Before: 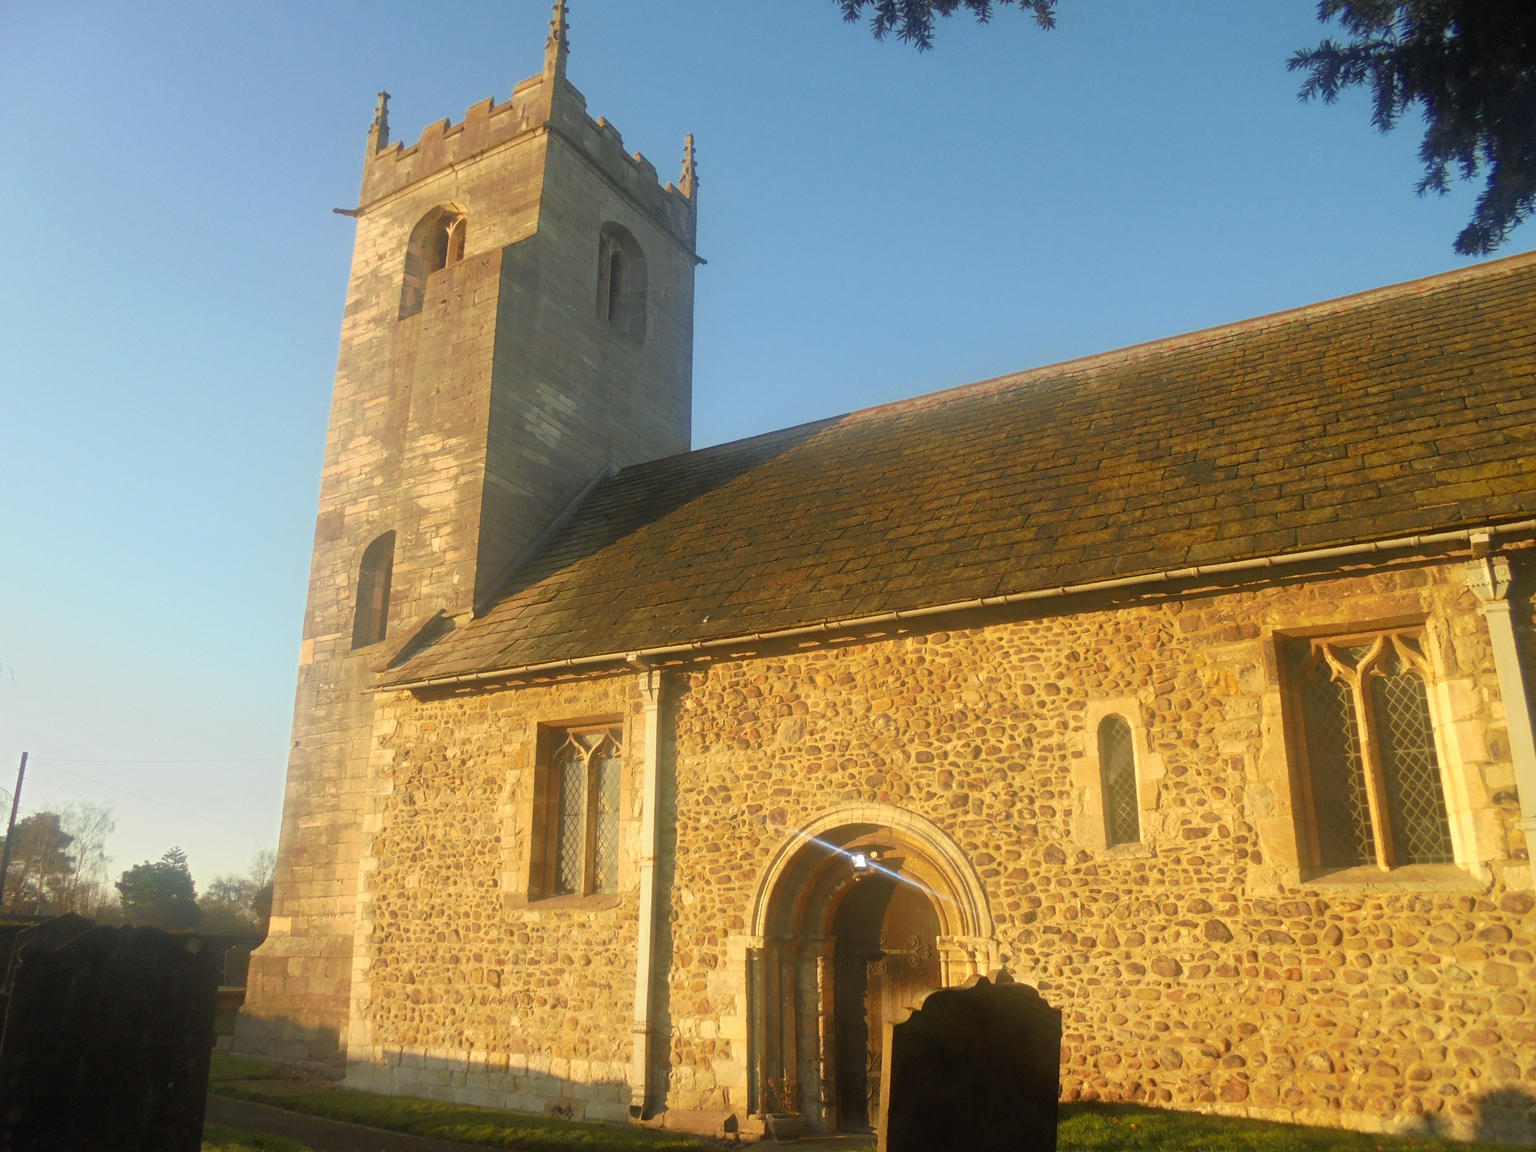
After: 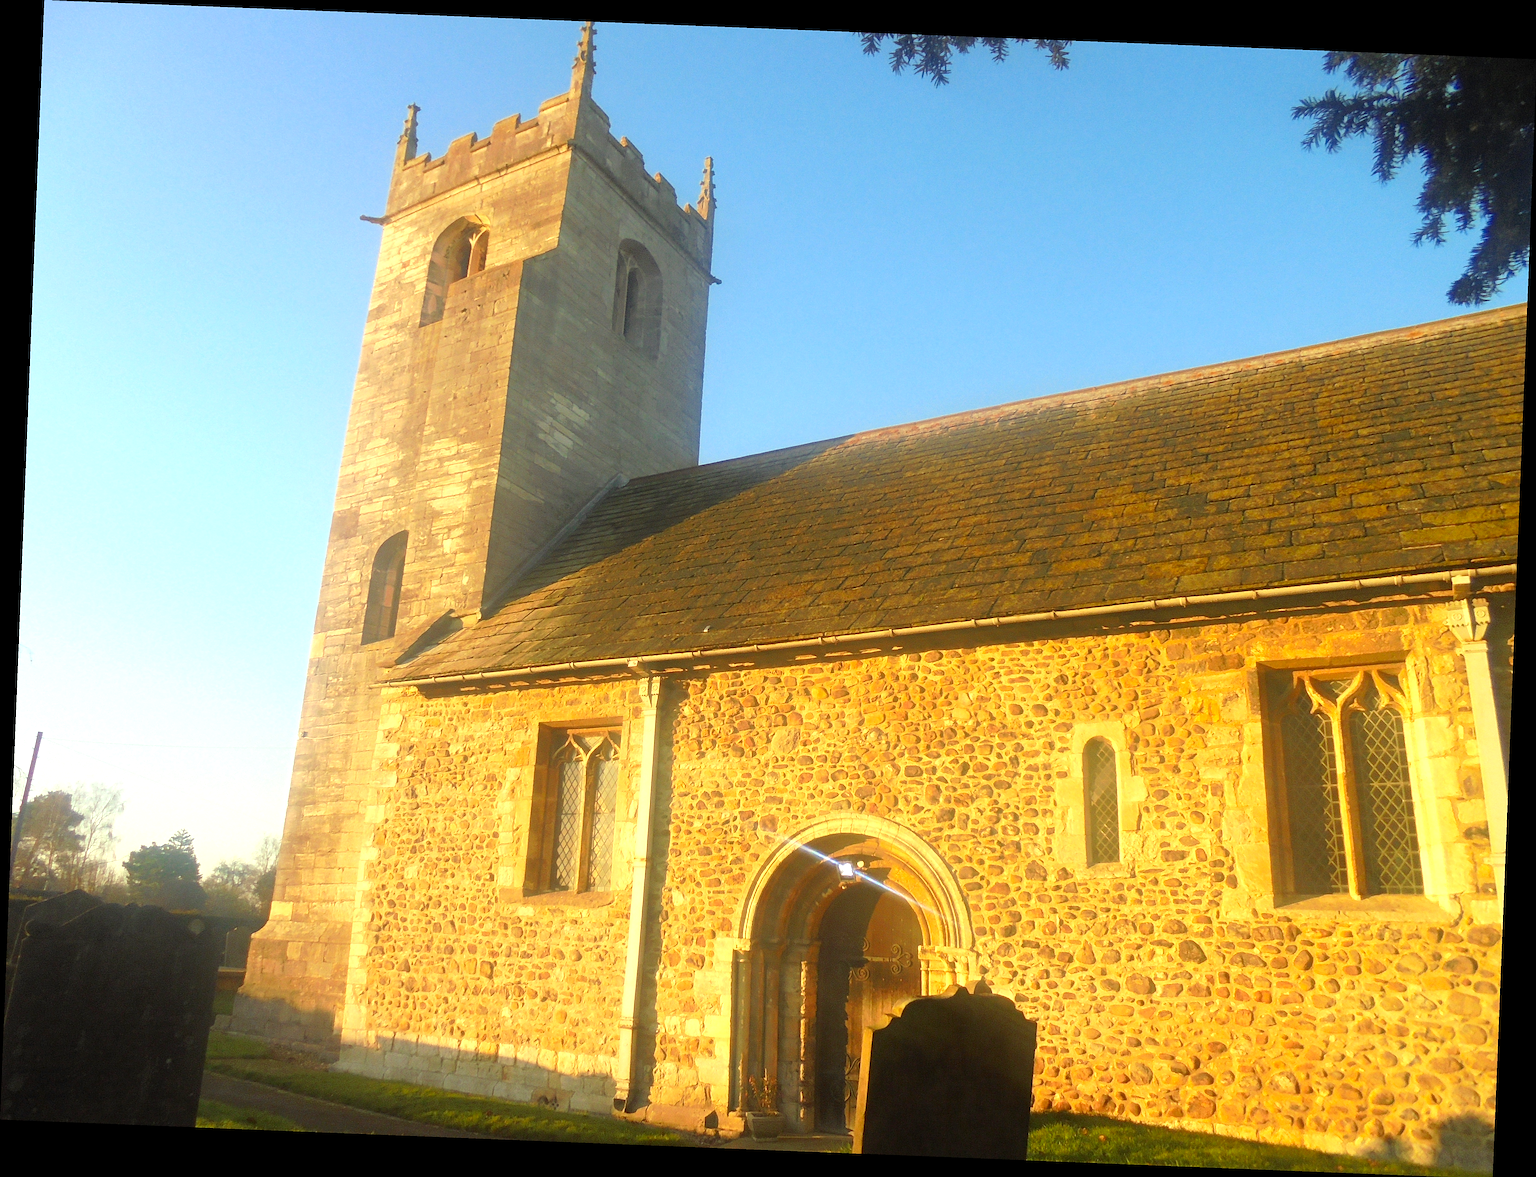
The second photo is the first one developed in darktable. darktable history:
exposure: exposure 0.6 EV, compensate highlight preservation false
sharpen: on, module defaults
rotate and perspective: rotation 2.27°, automatic cropping off
contrast brightness saturation: saturation 0.18
